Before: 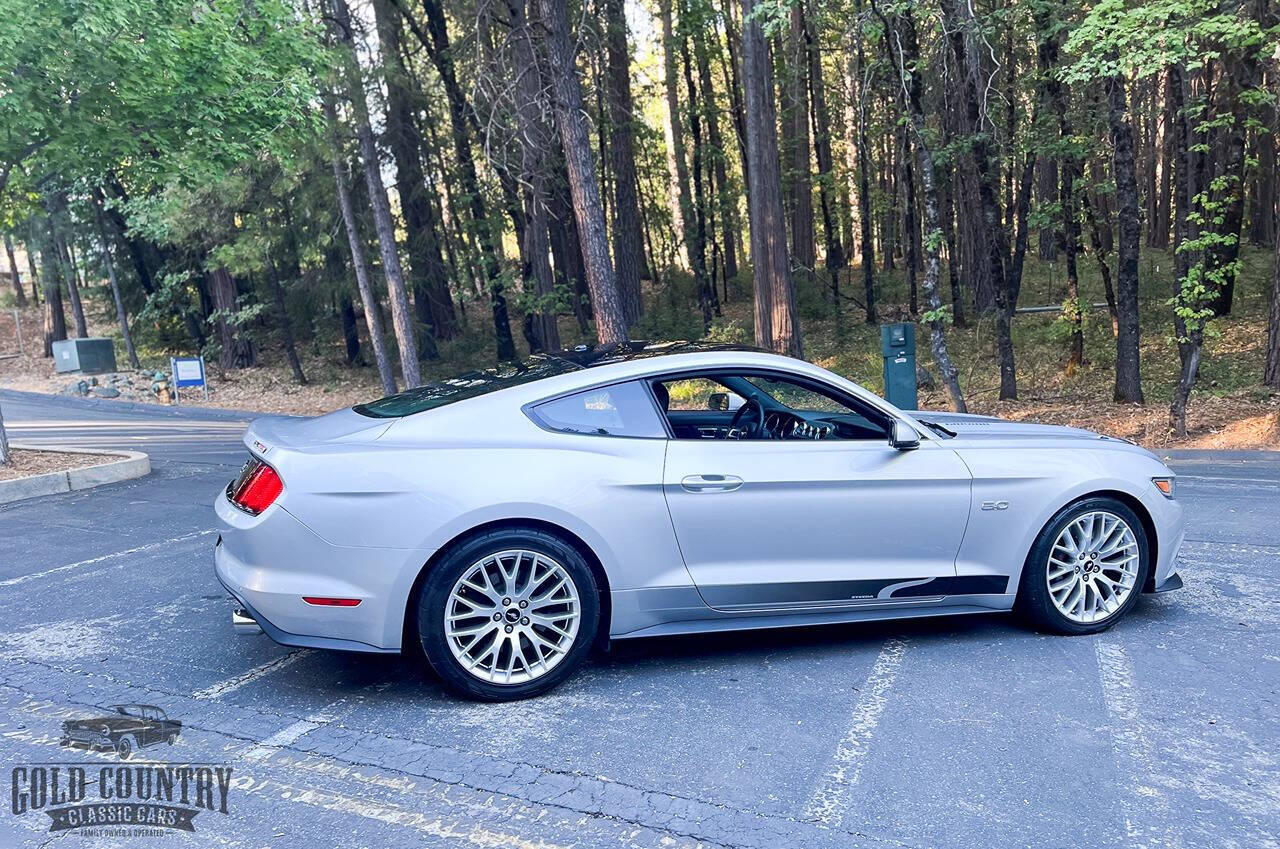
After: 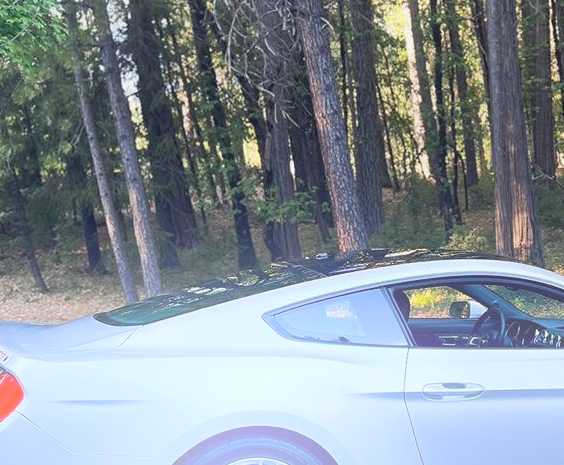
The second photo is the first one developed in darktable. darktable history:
contrast equalizer: octaves 7, y [[0.6 ×6], [0.55 ×6], [0 ×6], [0 ×6], [0 ×6]], mix -0.3
bloom: on, module defaults
crop: left 20.248%, top 10.86%, right 35.675%, bottom 34.321%
